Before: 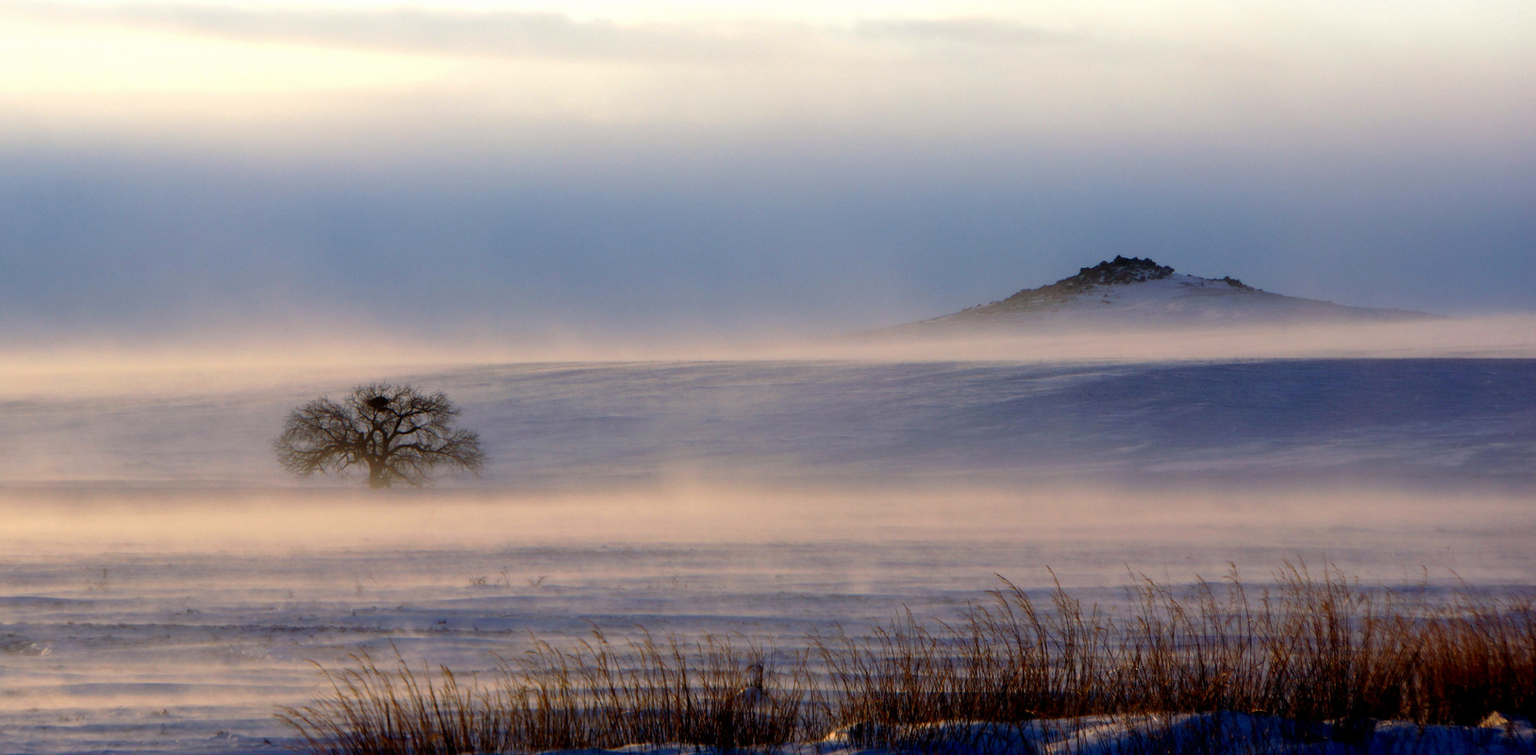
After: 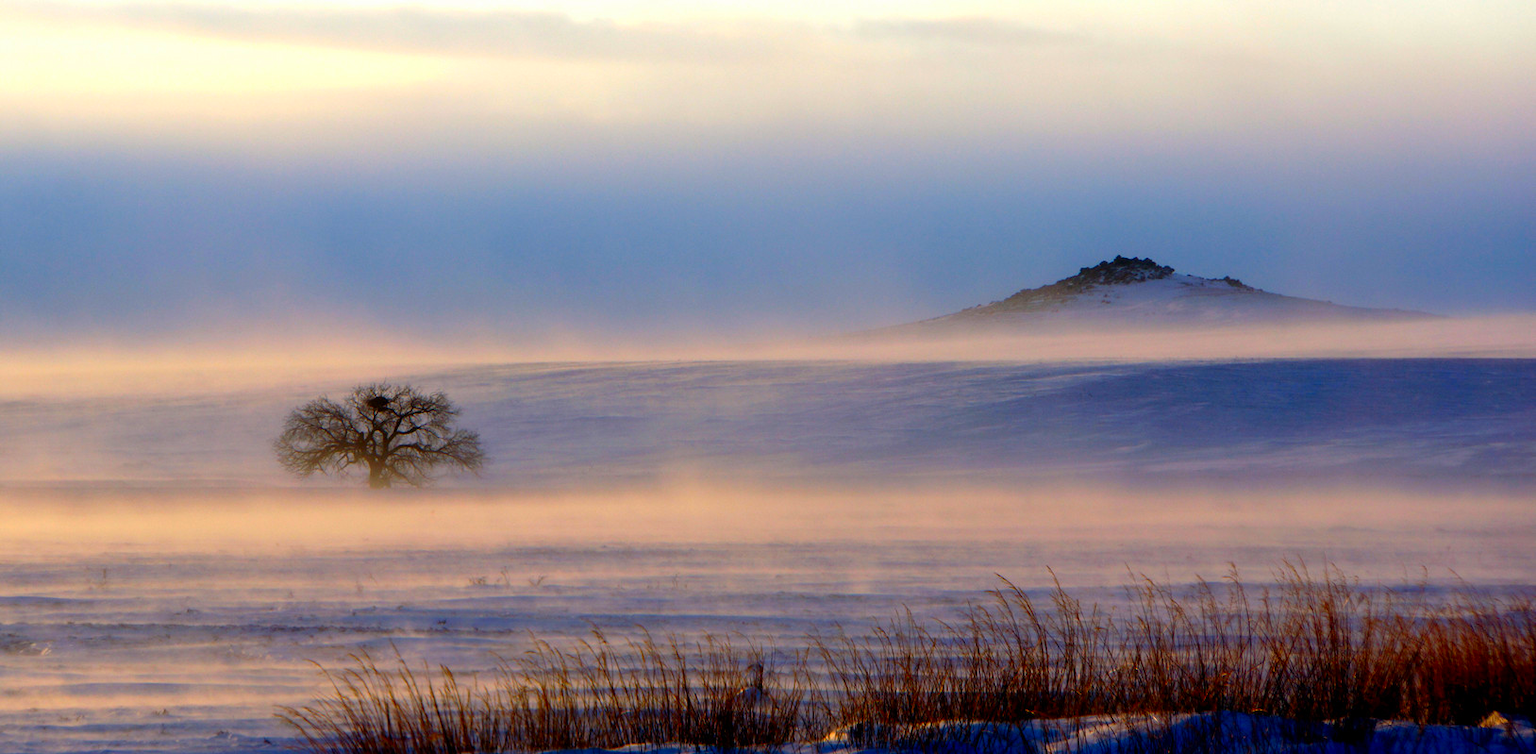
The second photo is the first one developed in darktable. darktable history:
contrast brightness saturation: saturation 0.493
